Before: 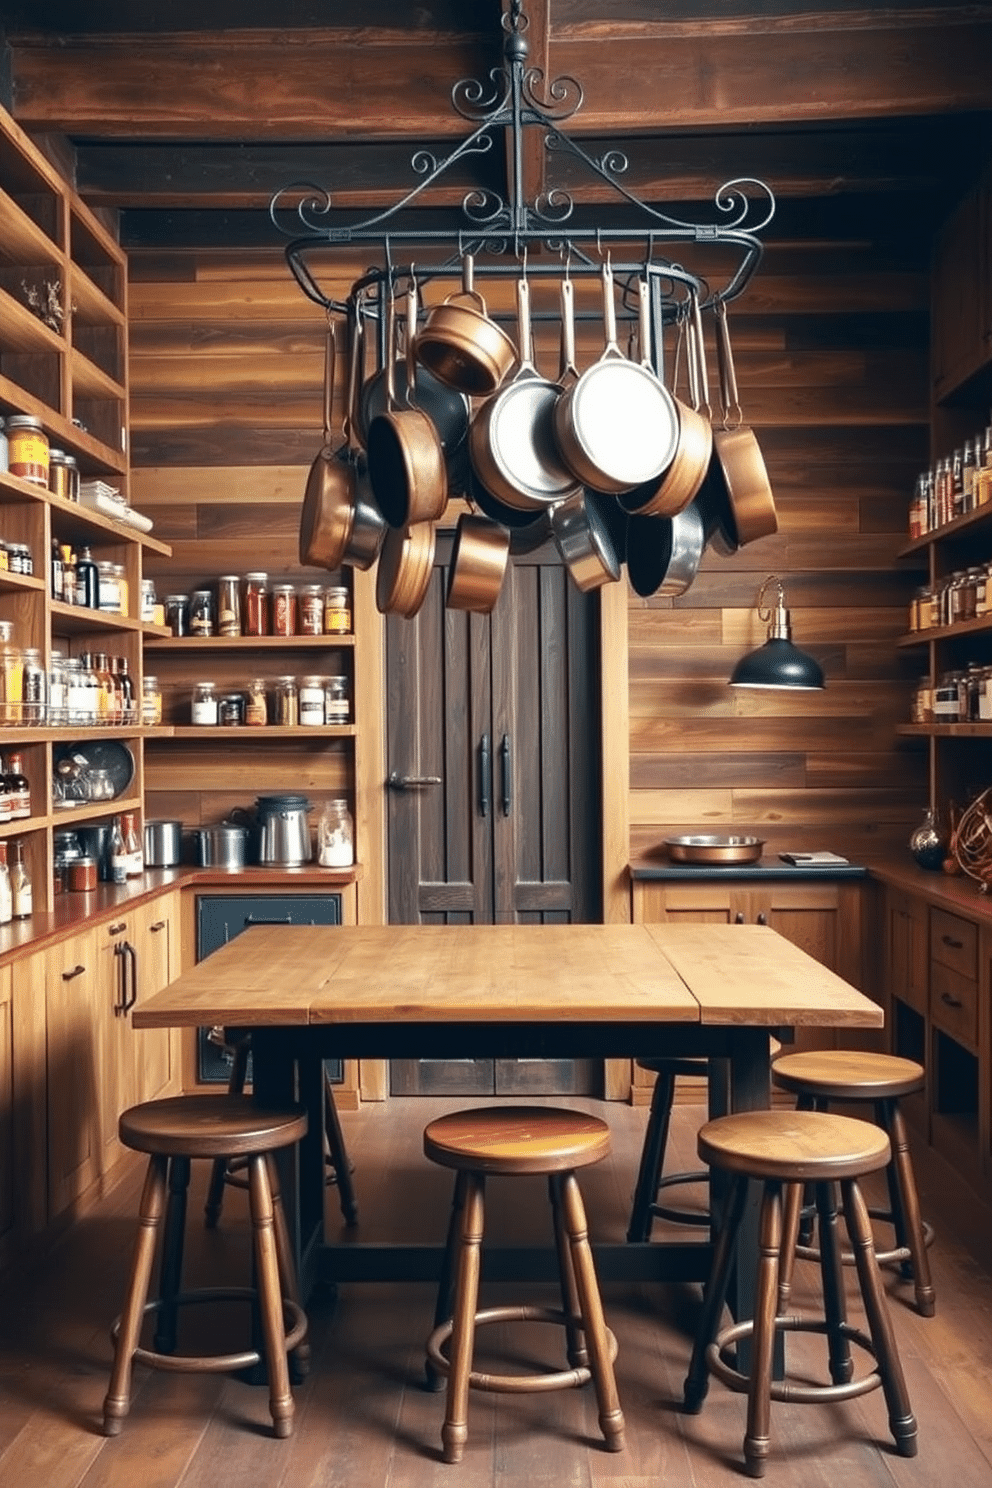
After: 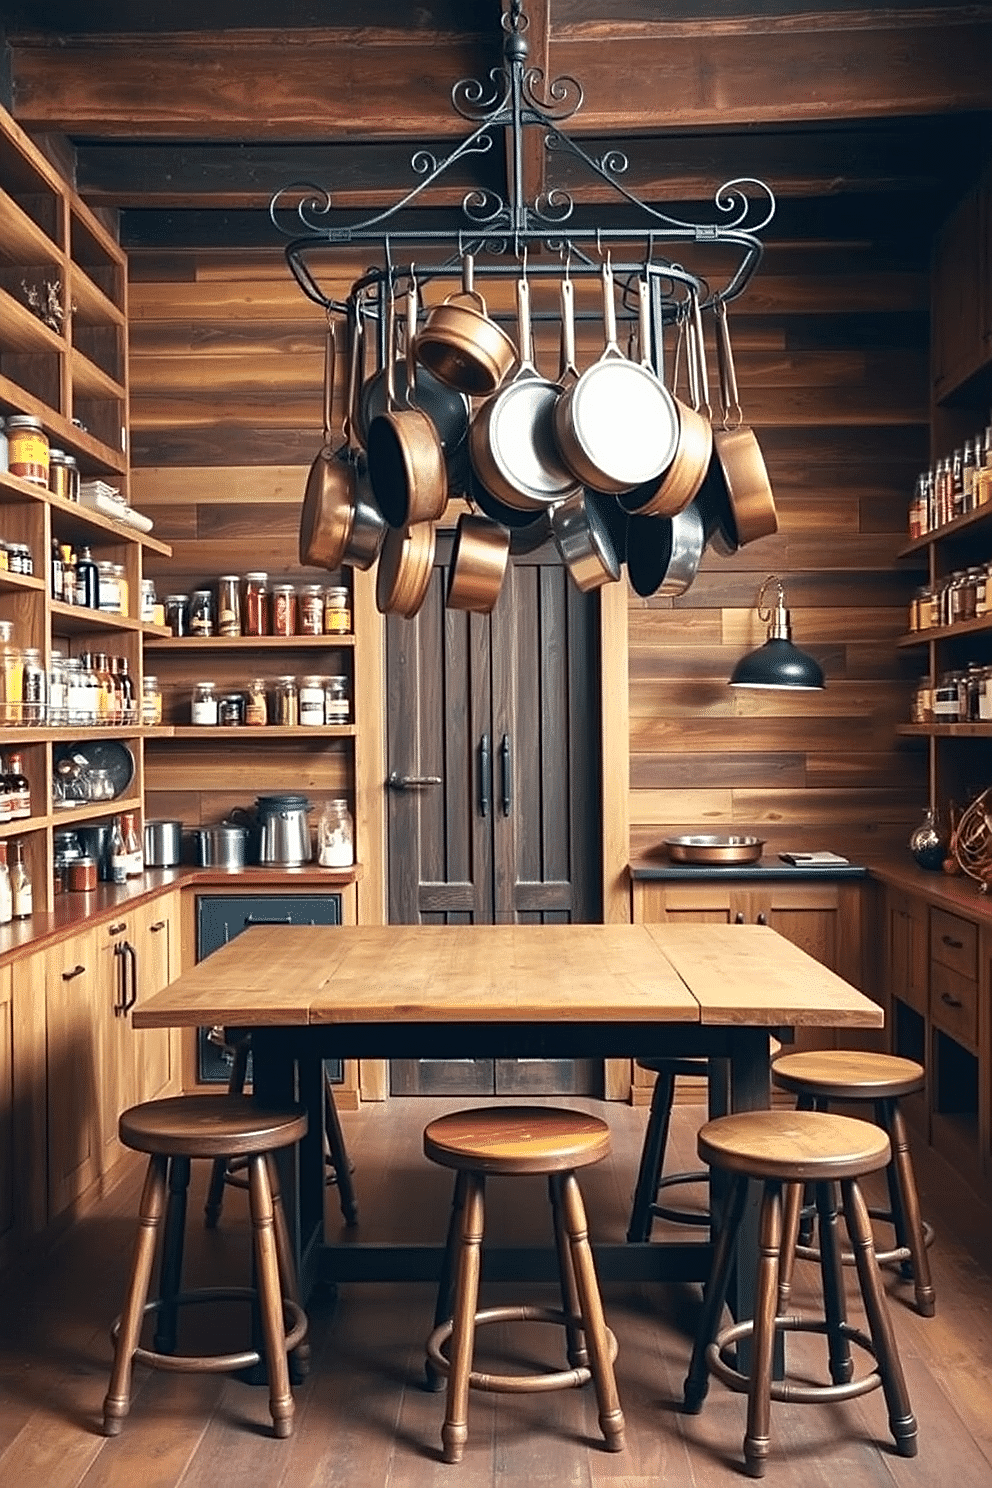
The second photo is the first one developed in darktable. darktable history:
tone curve: curves: ch0 [(0, 0) (0.003, 0.003) (0.011, 0.012) (0.025, 0.026) (0.044, 0.046) (0.069, 0.072) (0.1, 0.104) (0.136, 0.141) (0.177, 0.185) (0.224, 0.234) (0.277, 0.289) (0.335, 0.349) (0.399, 0.415) (0.468, 0.488) (0.543, 0.566) (0.623, 0.649) (0.709, 0.739) (0.801, 0.834) (0.898, 0.923) (1, 1)], color space Lab, independent channels, preserve colors none
sharpen: amount 0.544
